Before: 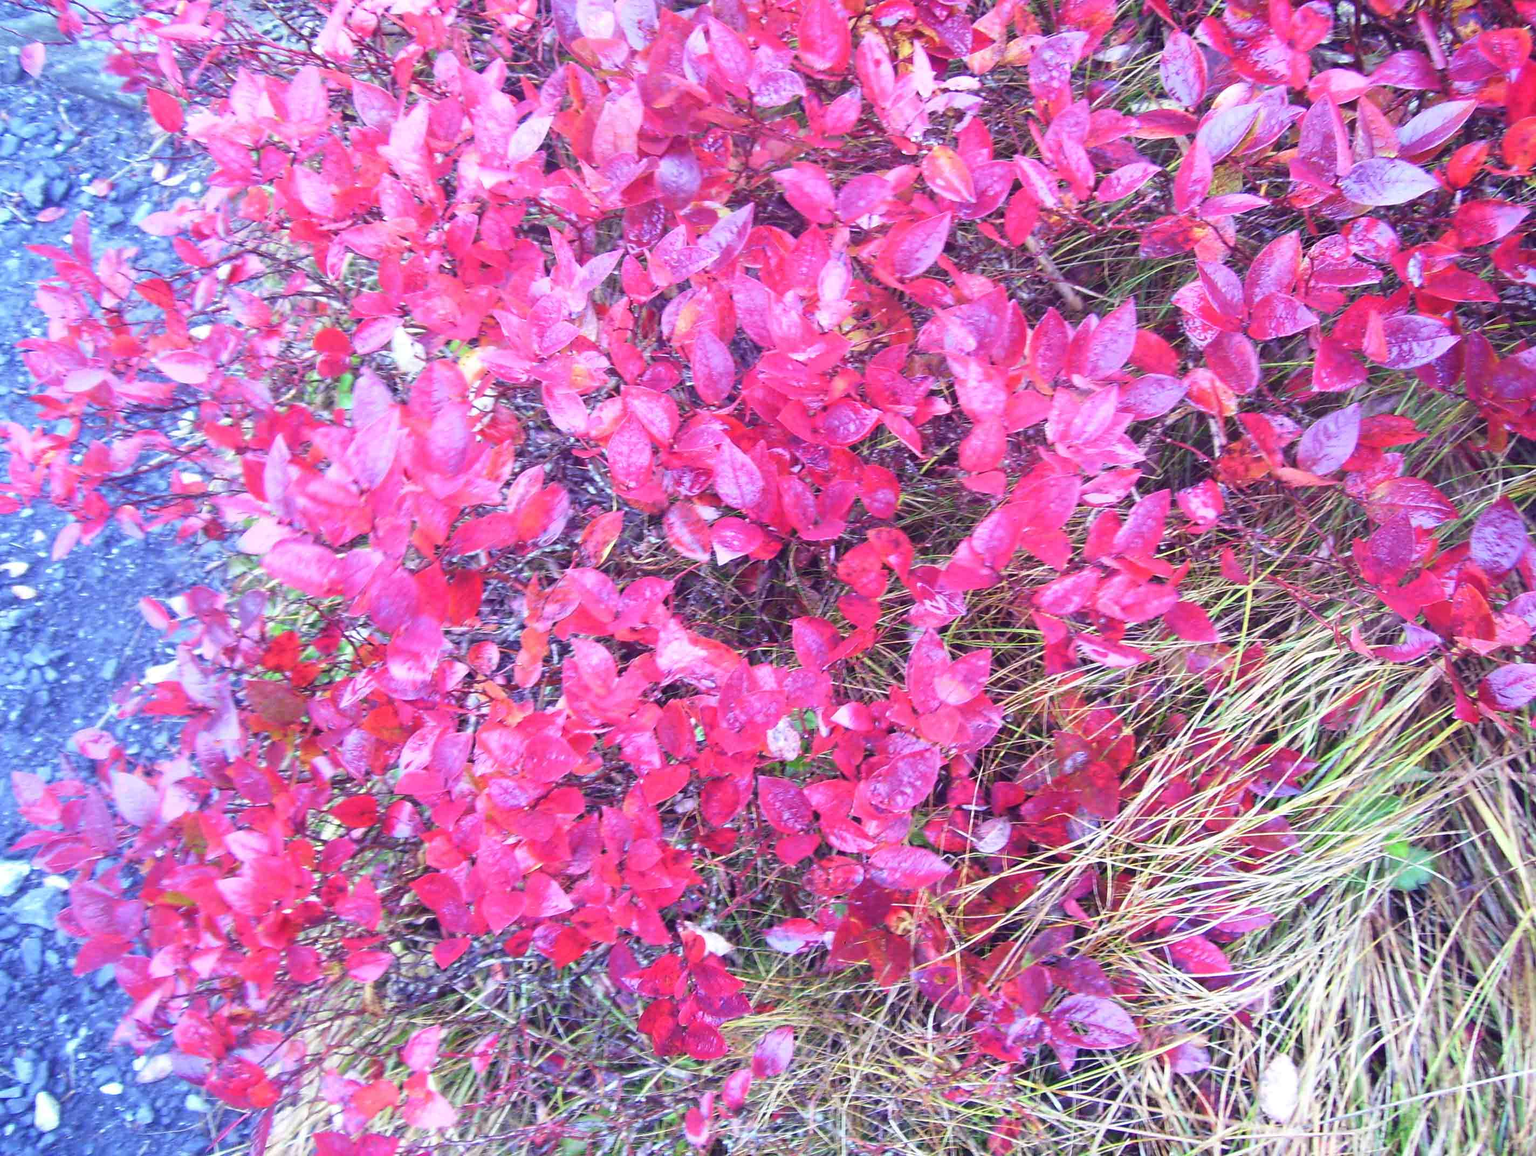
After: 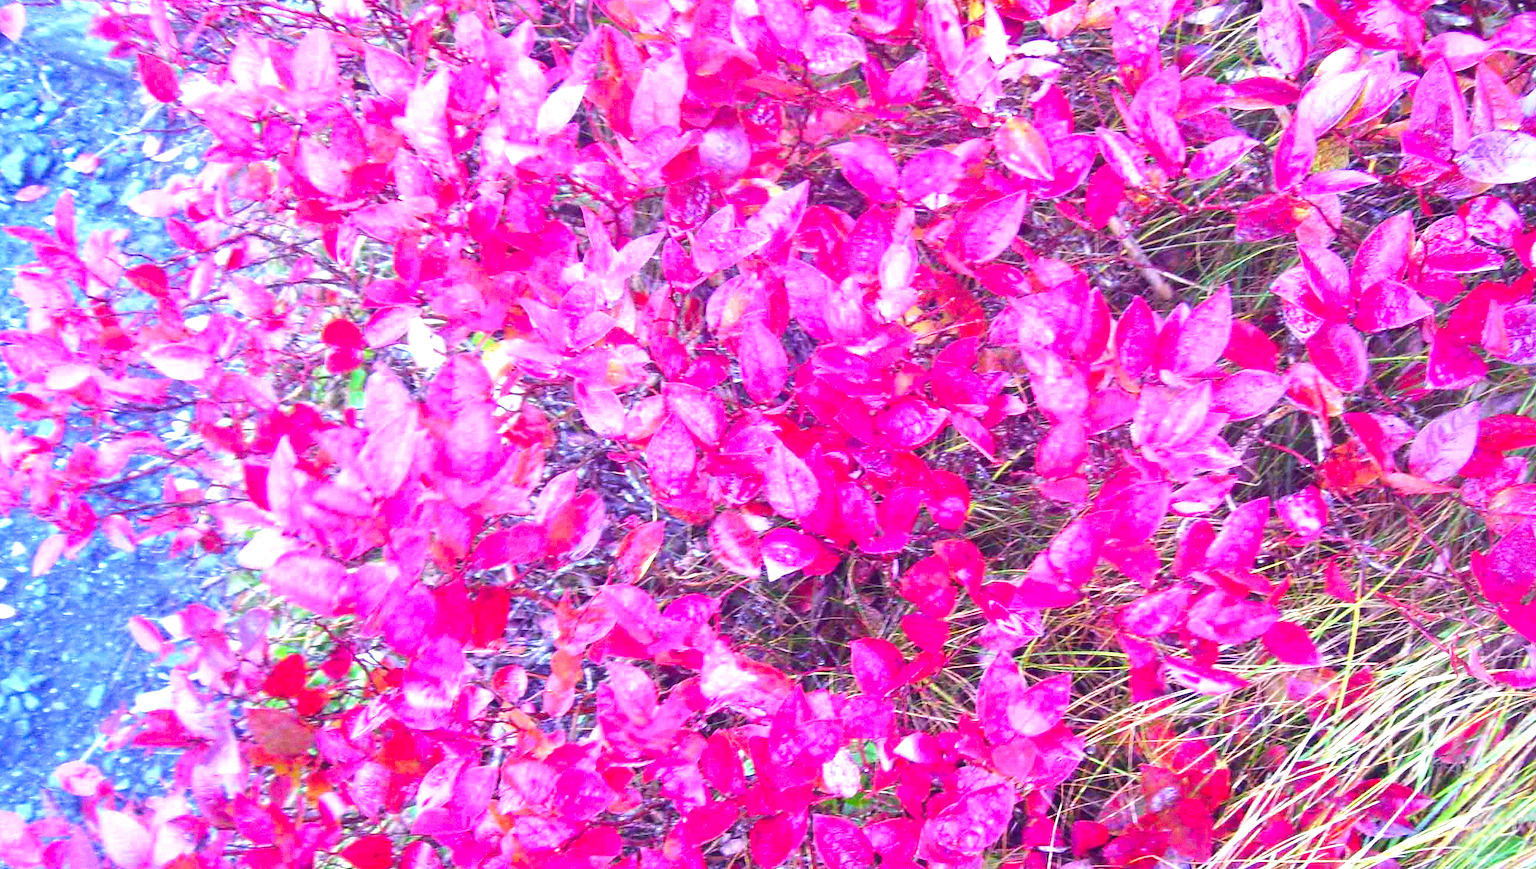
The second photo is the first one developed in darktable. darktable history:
grain: coarseness 0.09 ISO
exposure: exposure 0.556 EV, compensate highlight preservation false
crop: left 1.509%, top 3.452%, right 7.696%, bottom 28.452%
color balance rgb: perceptual saturation grading › global saturation 25%, global vibrance 20%
